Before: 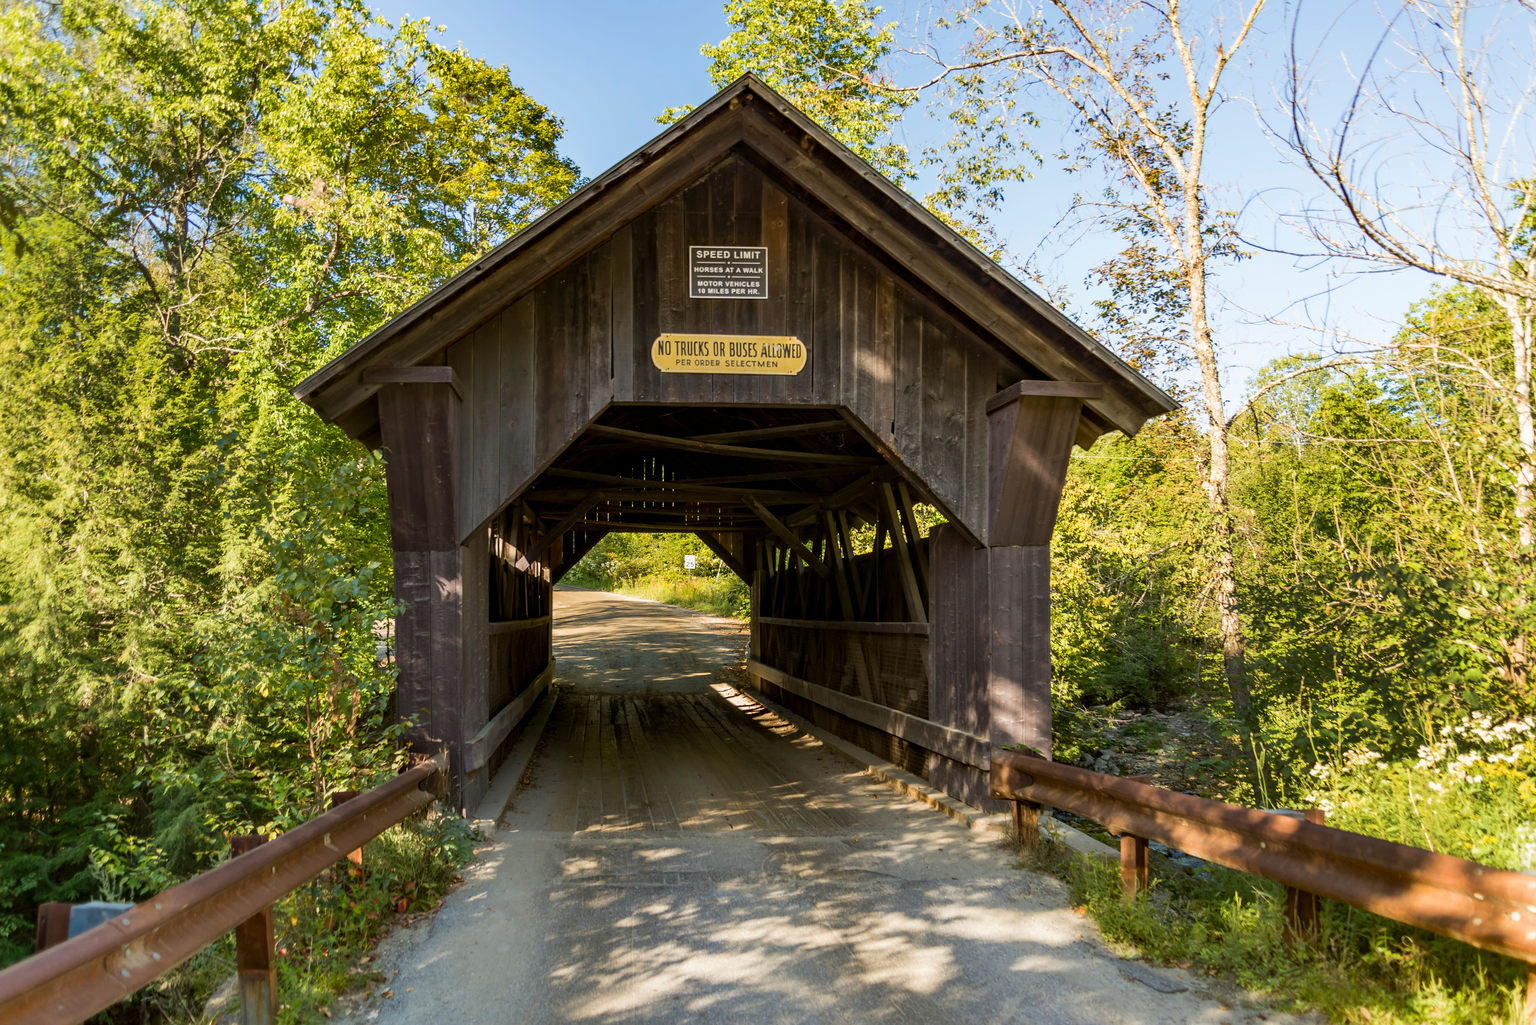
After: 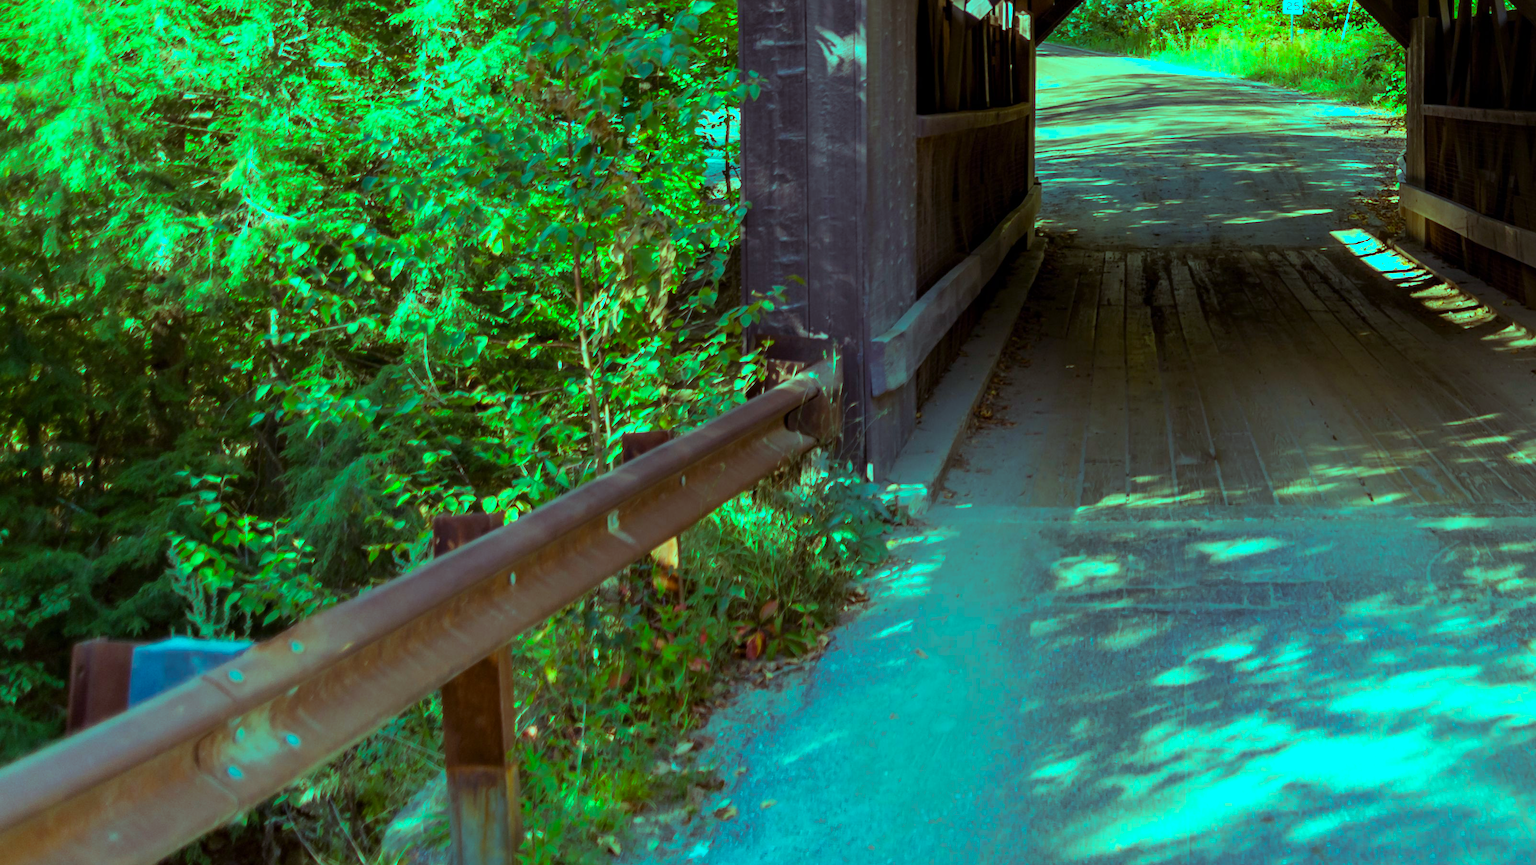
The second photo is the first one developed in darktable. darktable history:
color calibration: illuminant Planckian (black body), x 0.375, y 0.373, temperature 4117 K
color balance rgb: shadows lift › luminance 0.49%, shadows lift › chroma 6.83%, shadows lift › hue 300.29°, power › hue 208.98°, highlights gain › luminance 20.24%, highlights gain › chroma 13.17%, highlights gain › hue 173.85°, perceptual saturation grading › global saturation 18.05%
crop and rotate: top 54.778%, right 46.61%, bottom 0.159%
